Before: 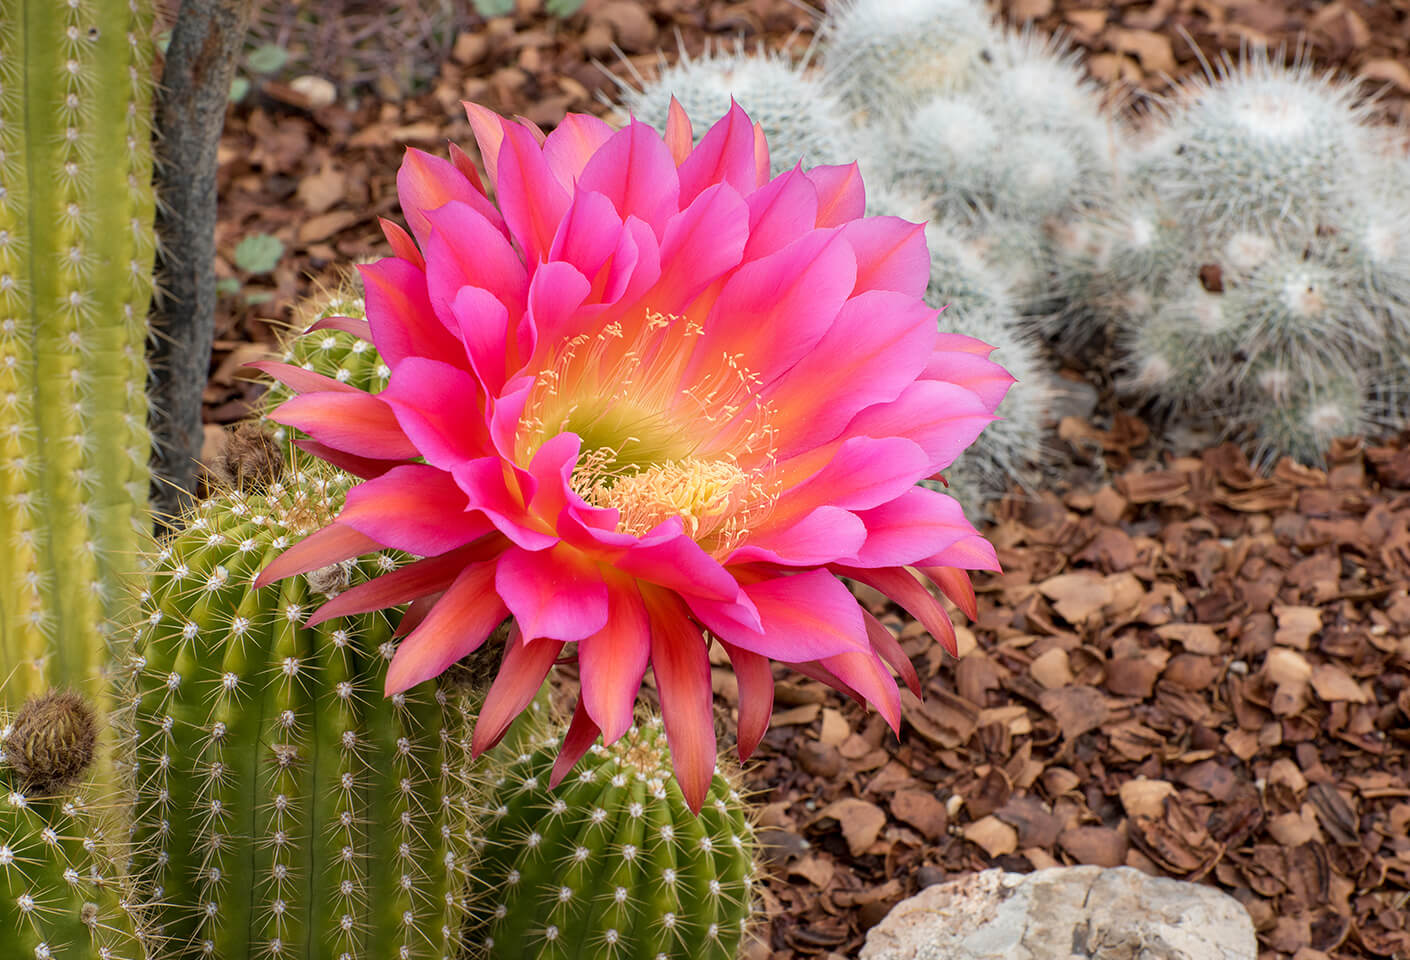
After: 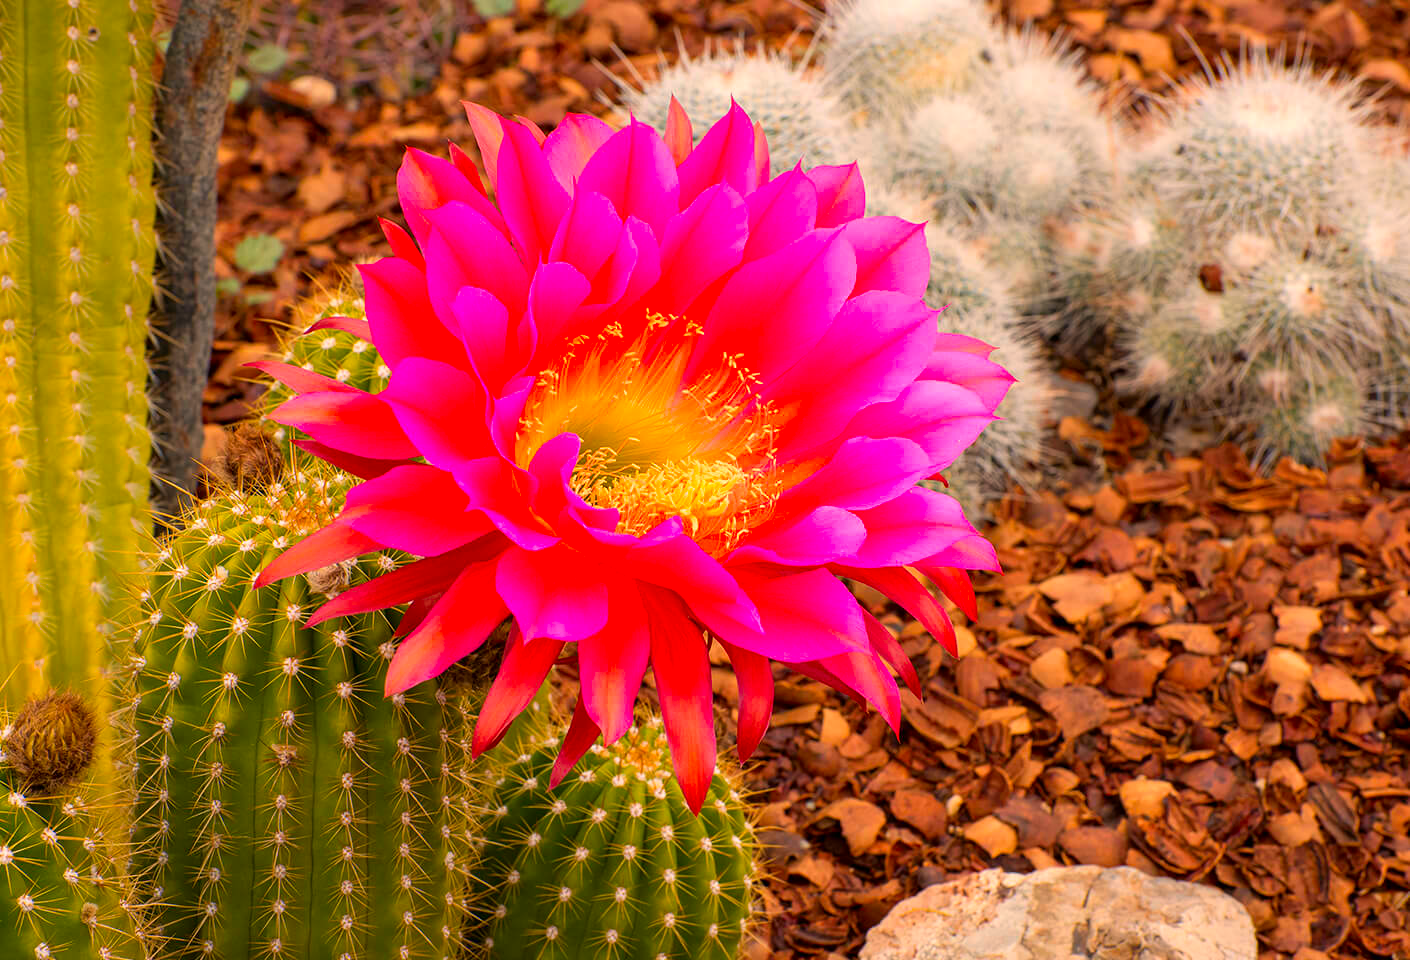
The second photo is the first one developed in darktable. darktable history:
white balance: red 1.127, blue 0.943
color contrast: green-magenta contrast 1.55, blue-yellow contrast 1.83
